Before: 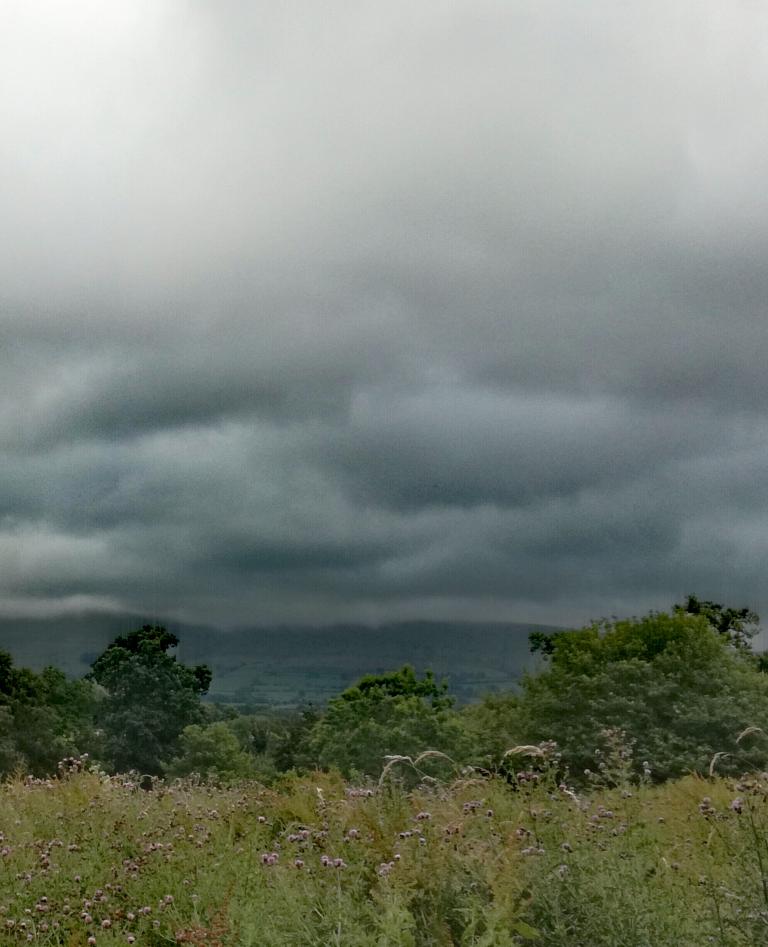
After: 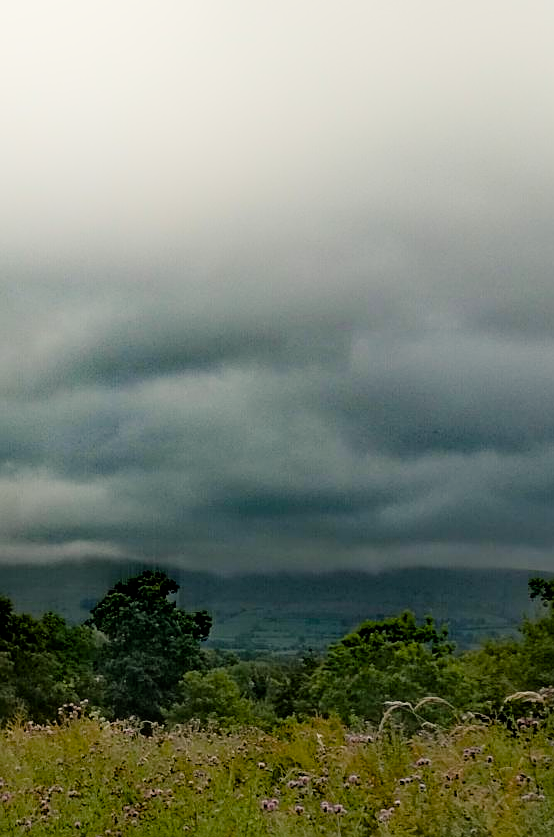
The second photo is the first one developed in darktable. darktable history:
crop: top 5.807%, right 27.839%, bottom 5.802%
shadows and highlights: shadows -21.75, highlights 99.4, soften with gaussian
filmic rgb: black relative exposure -6.74 EV, white relative exposure 4.56 EV, threshold 2.98 EV, hardness 3.26, enable highlight reconstruction true
color balance rgb: highlights gain › chroma 3.009%, highlights gain › hue 77.88°, perceptual saturation grading › global saturation 20%, perceptual saturation grading › highlights -25.867%, perceptual saturation grading › shadows 25.082%, global vibrance 25.435%
sharpen: on, module defaults
